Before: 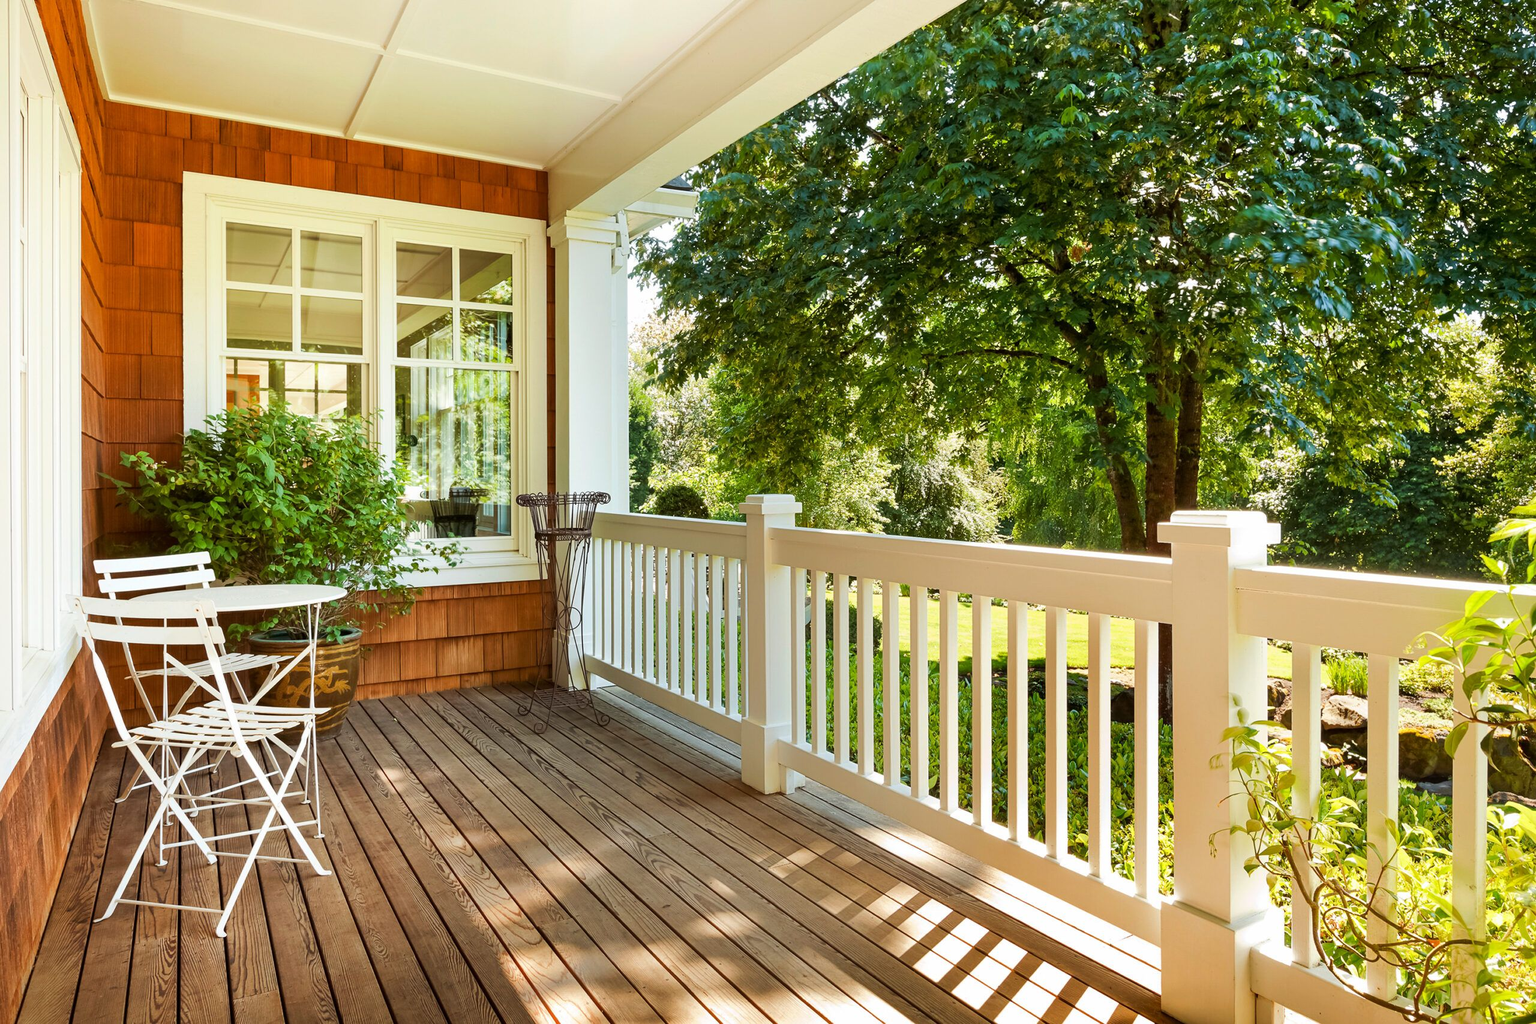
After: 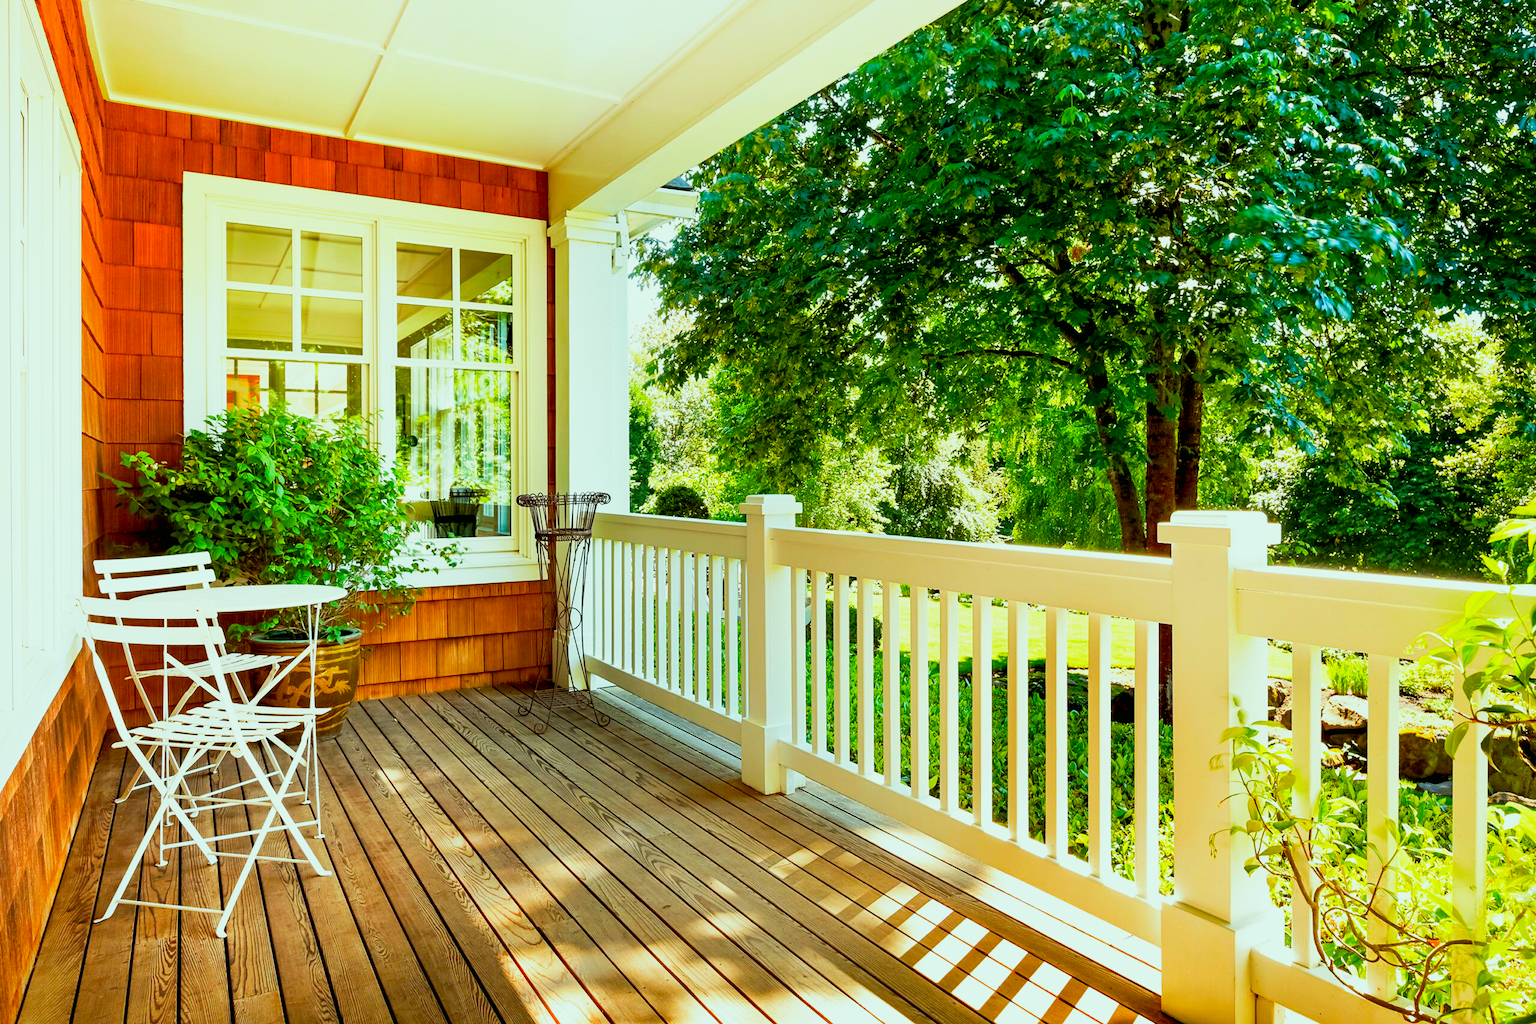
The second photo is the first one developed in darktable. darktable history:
color correction: highlights a* -7.33, highlights b* 1.26, shadows a* -3.55, saturation 1.4
base curve: curves: ch0 [(0, 0) (0.088, 0.125) (0.176, 0.251) (0.354, 0.501) (0.613, 0.749) (1, 0.877)], preserve colors none
exposure: black level correction 0.011, compensate highlight preservation false
